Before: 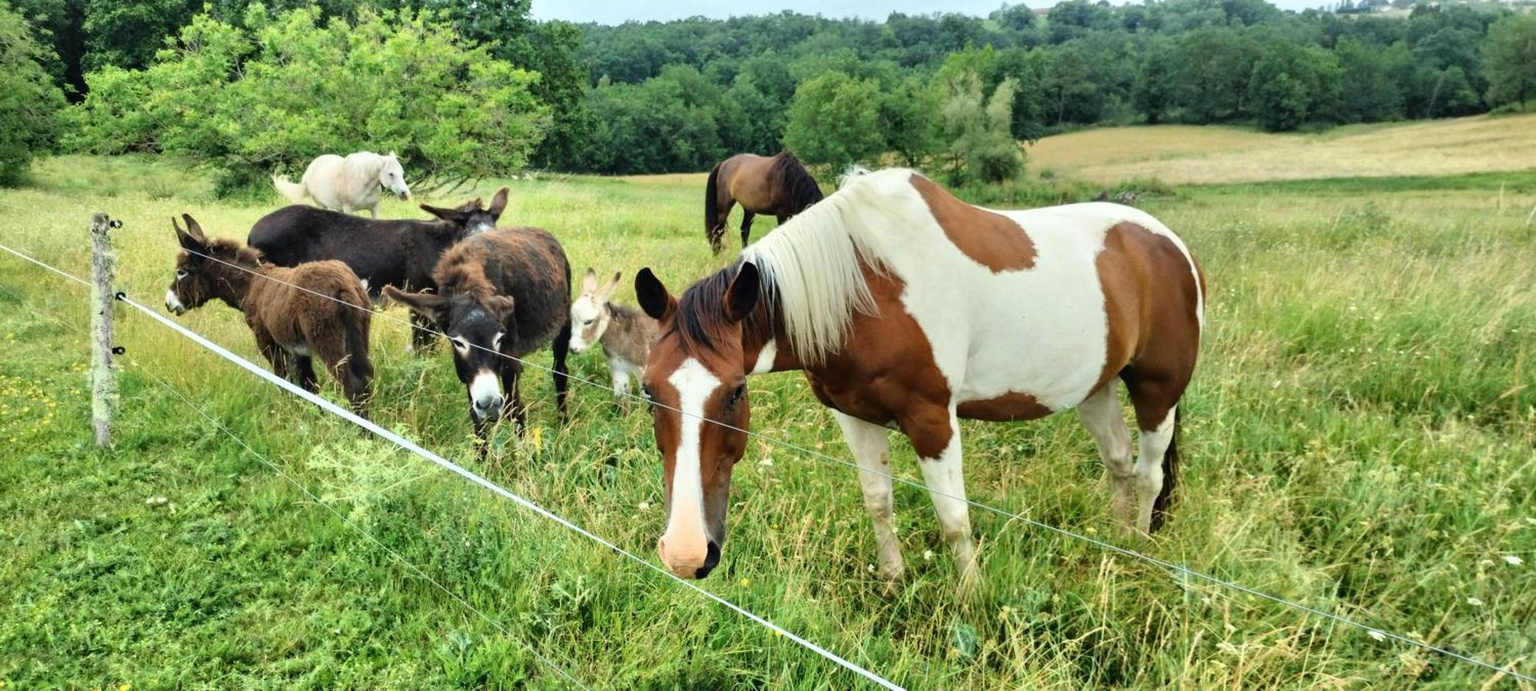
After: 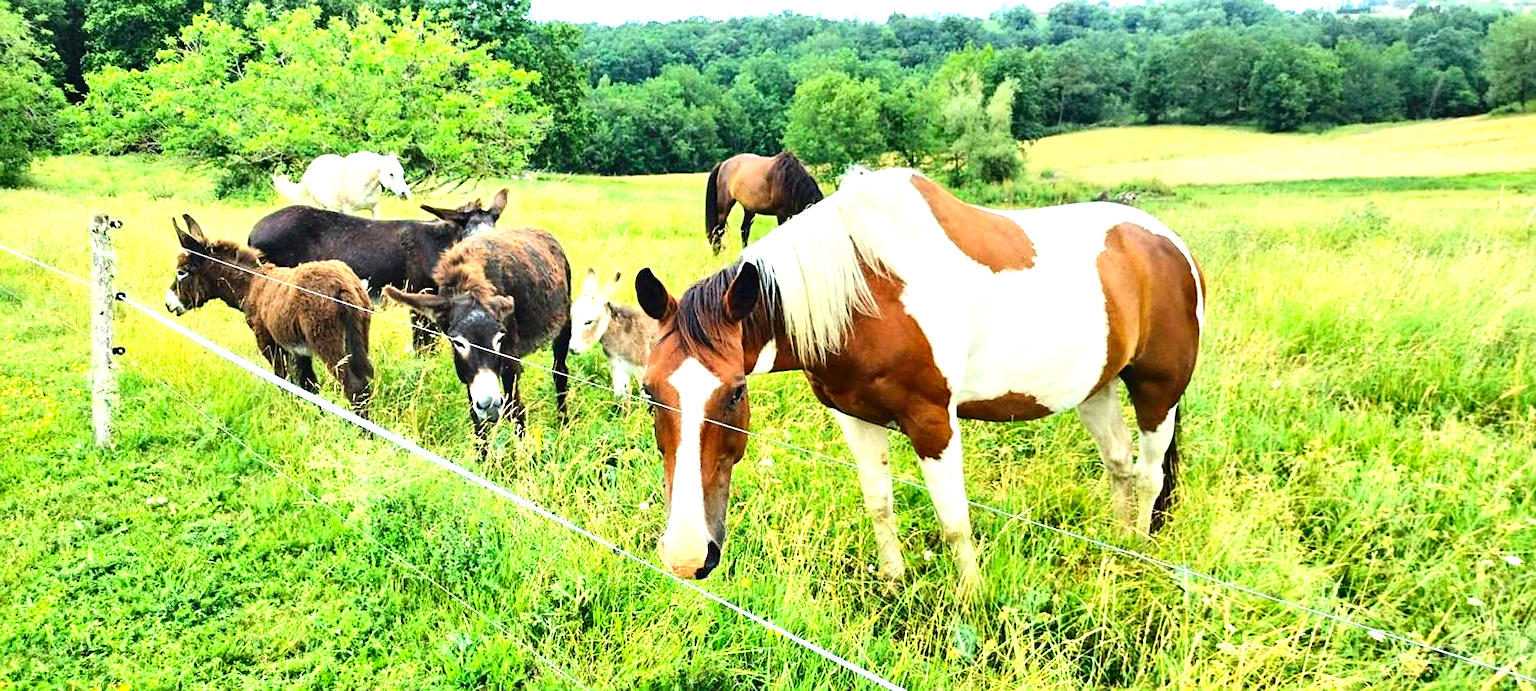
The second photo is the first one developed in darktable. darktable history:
sharpen: on, module defaults
exposure: black level correction 0, exposure 1.105 EV, compensate highlight preservation false
contrast brightness saturation: contrast 0.169, saturation 0.315
